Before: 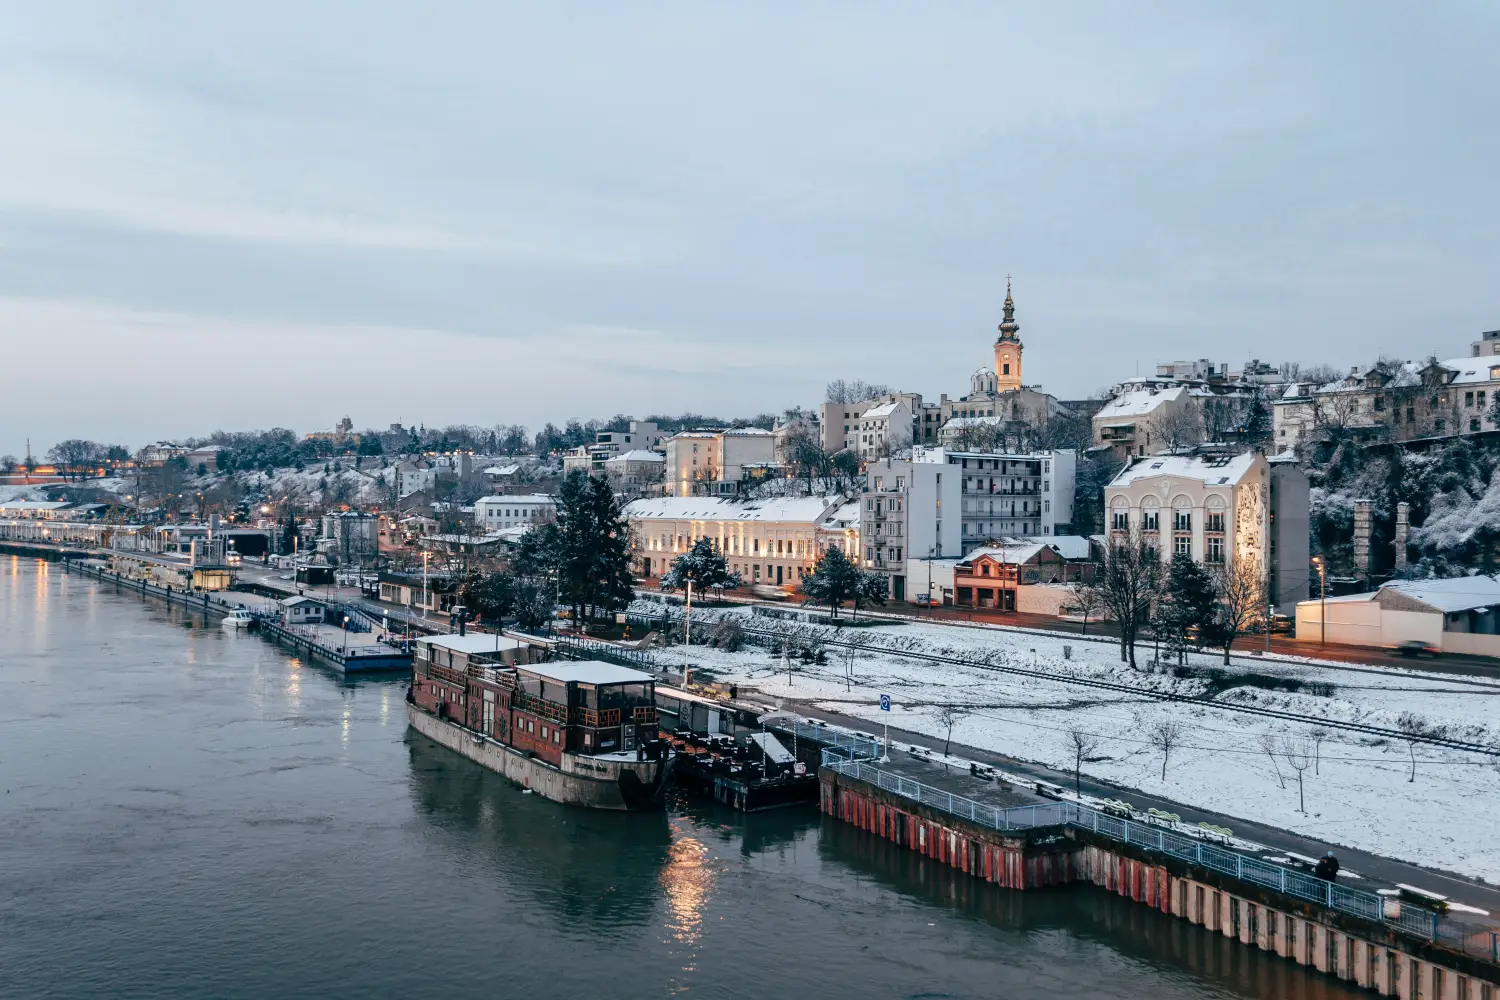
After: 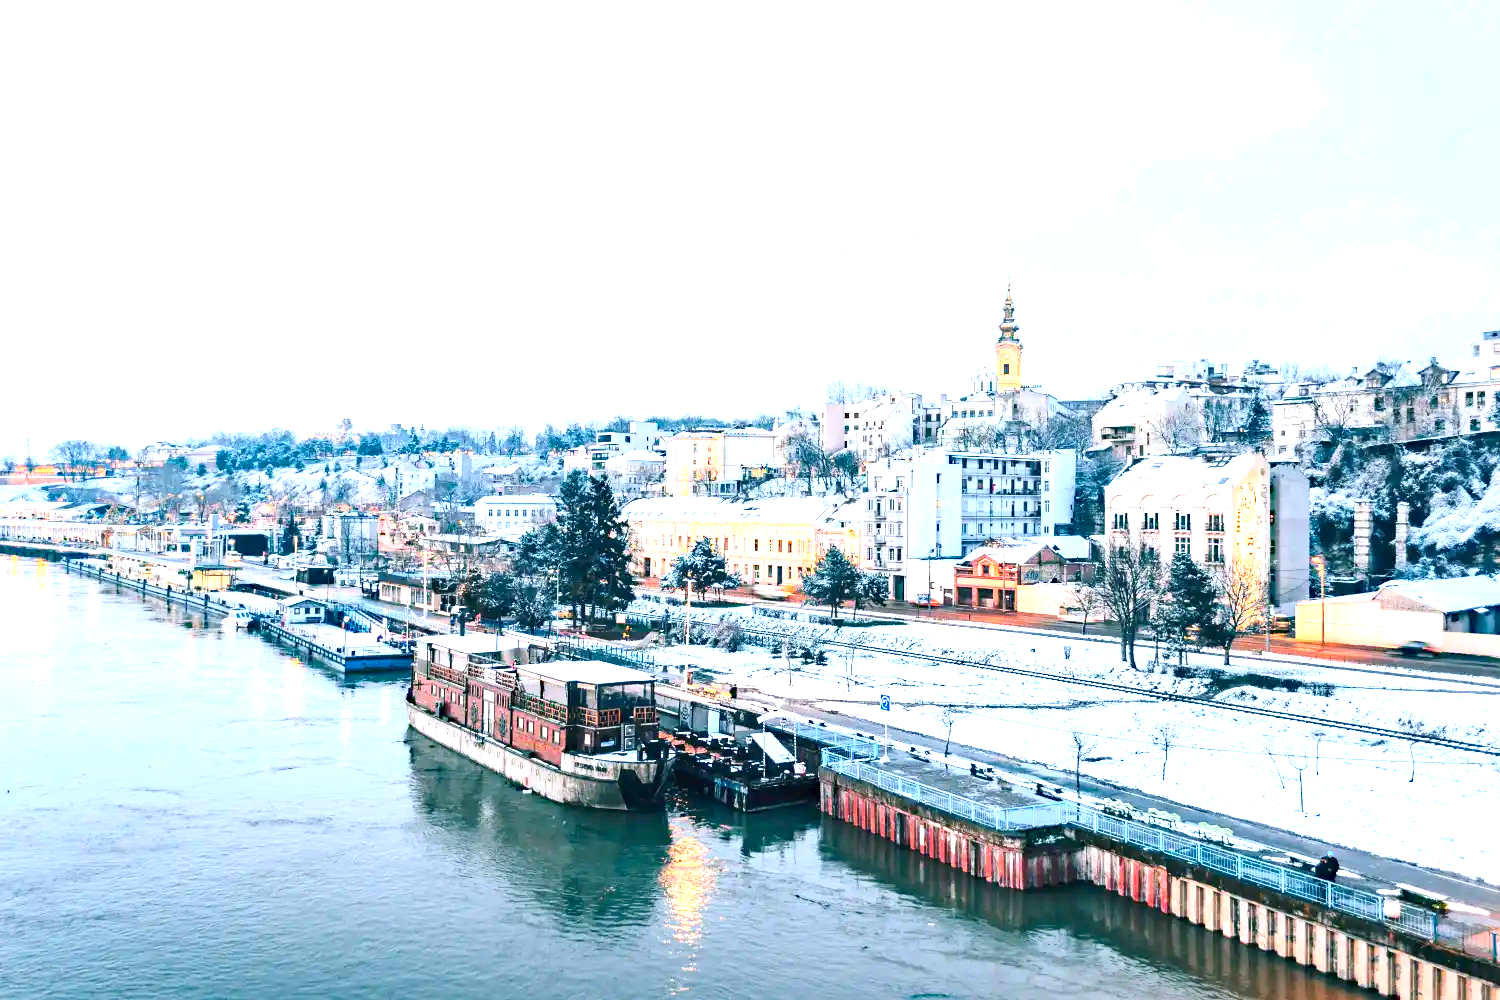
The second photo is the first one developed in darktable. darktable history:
contrast brightness saturation: contrast 0.2, brightness 0.16, saturation 0.22
haze removal: compatibility mode true, adaptive false
white balance: red 0.988, blue 1.017
exposure: black level correction 0, exposure 1.975 EV, compensate exposure bias true, compensate highlight preservation false
